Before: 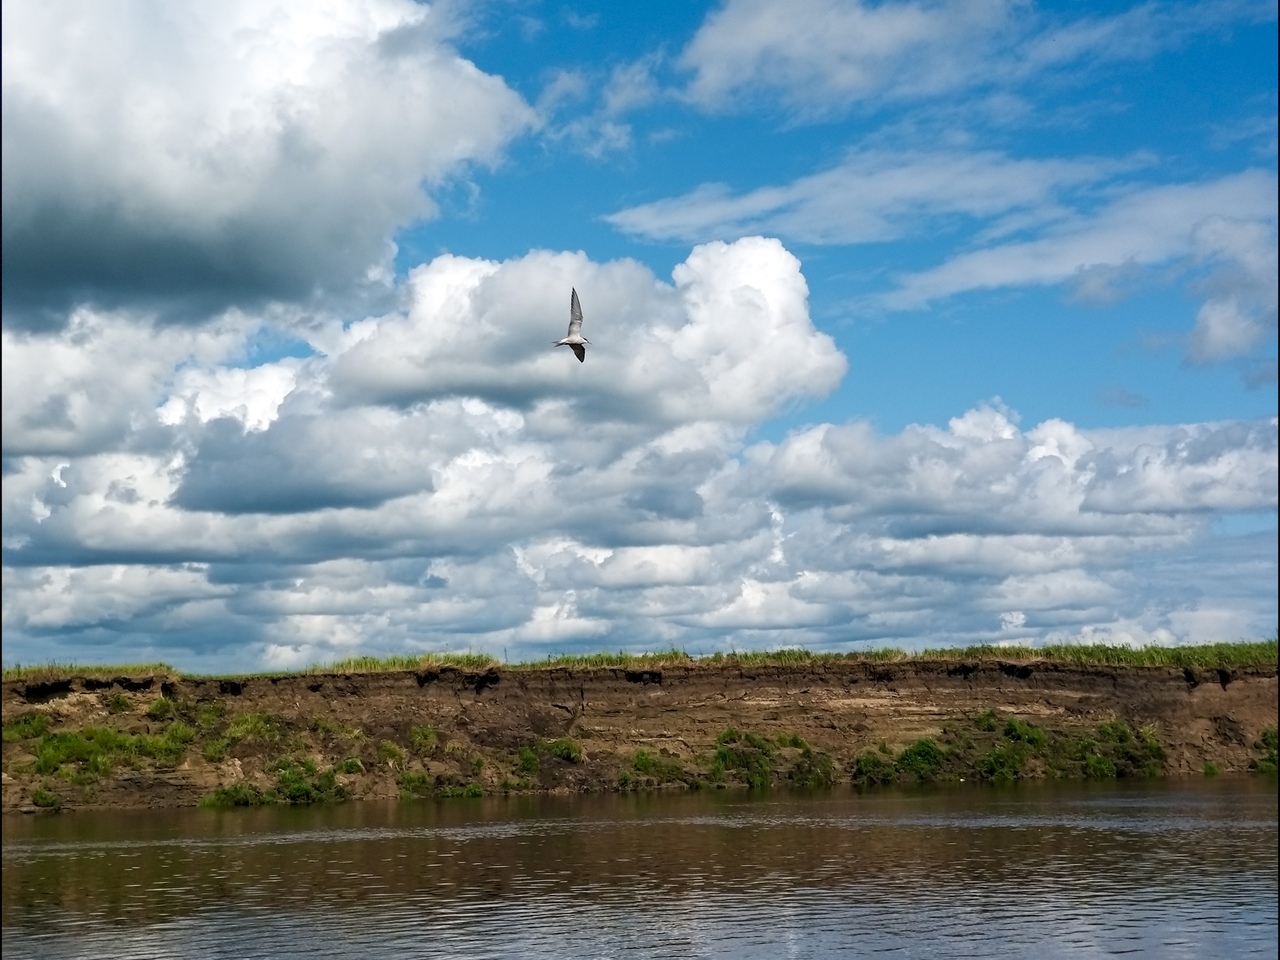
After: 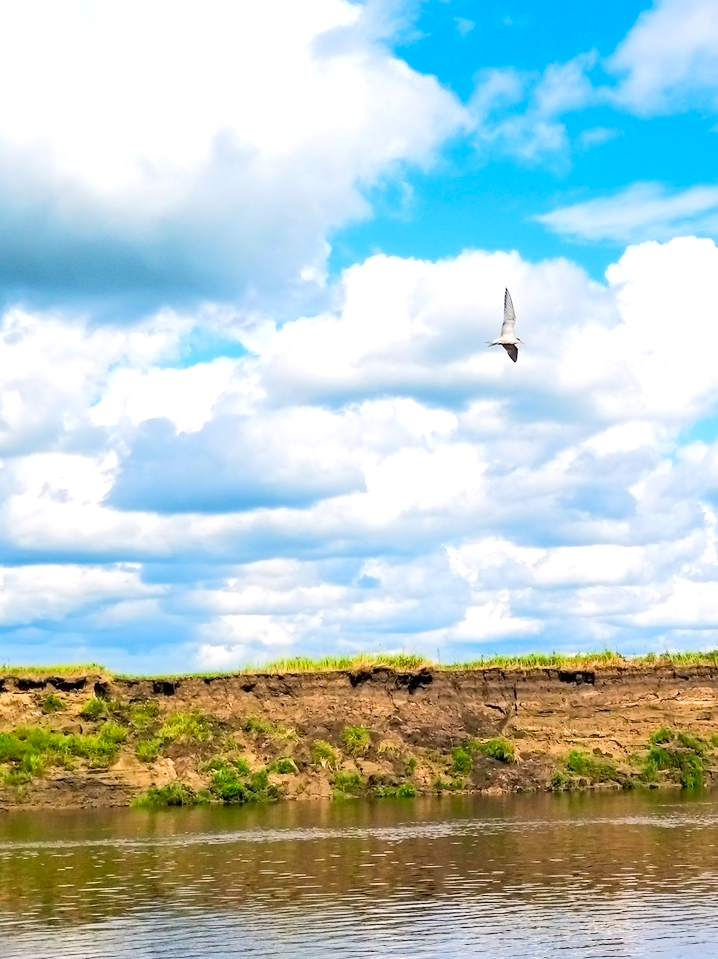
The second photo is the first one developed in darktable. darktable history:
color correction: highlights a* 3.34, highlights b* 1.78, saturation 1.18
levels: mode automatic, levels [0, 0.618, 1]
tone equalizer: -8 EV 1.97 EV, -7 EV 1.96 EV, -6 EV 1.97 EV, -5 EV 1.98 EV, -4 EV 1.98 EV, -3 EV 1.48 EV, -2 EV 0.997 EV, -1 EV 0.516 EV, edges refinement/feathering 500, mask exposure compensation -1.57 EV, preserve details no
crop: left 5.308%, right 38.571%
exposure: black level correction 0.001, exposure 0.015 EV, compensate highlight preservation false
contrast brightness saturation: contrast -0.017, brightness -0.01, saturation 0.043
